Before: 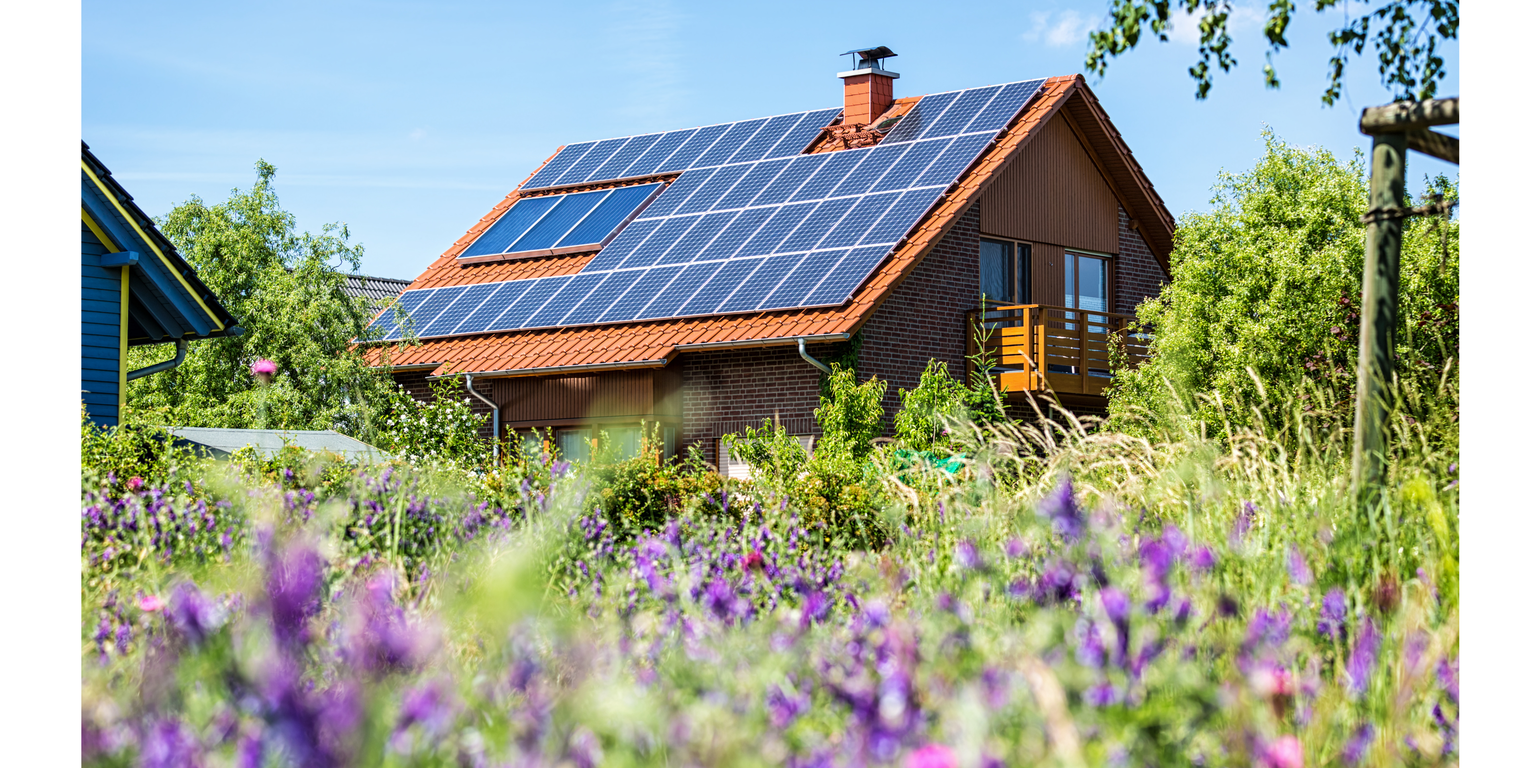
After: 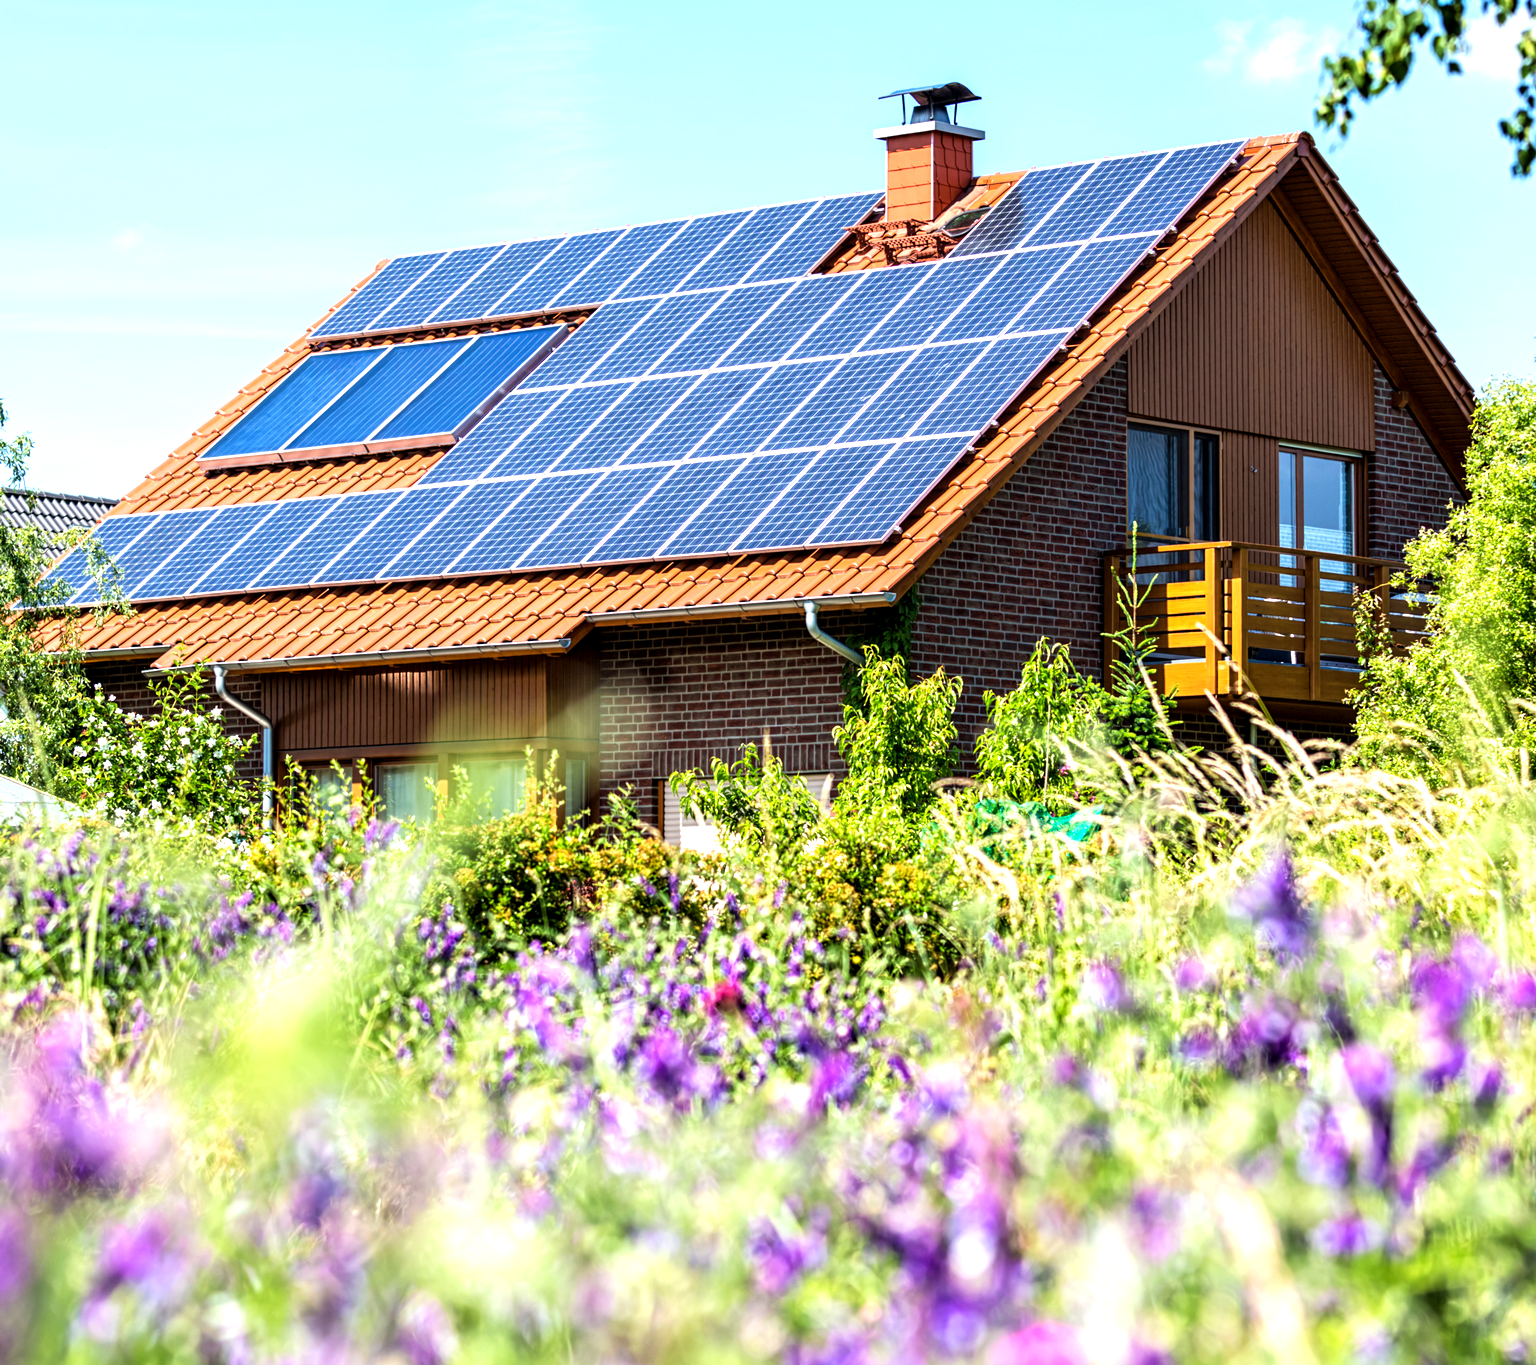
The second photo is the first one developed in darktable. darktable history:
crop and rotate: left 22.516%, right 21.234%
exposure: black level correction 0.031, exposure 0.304 EV
